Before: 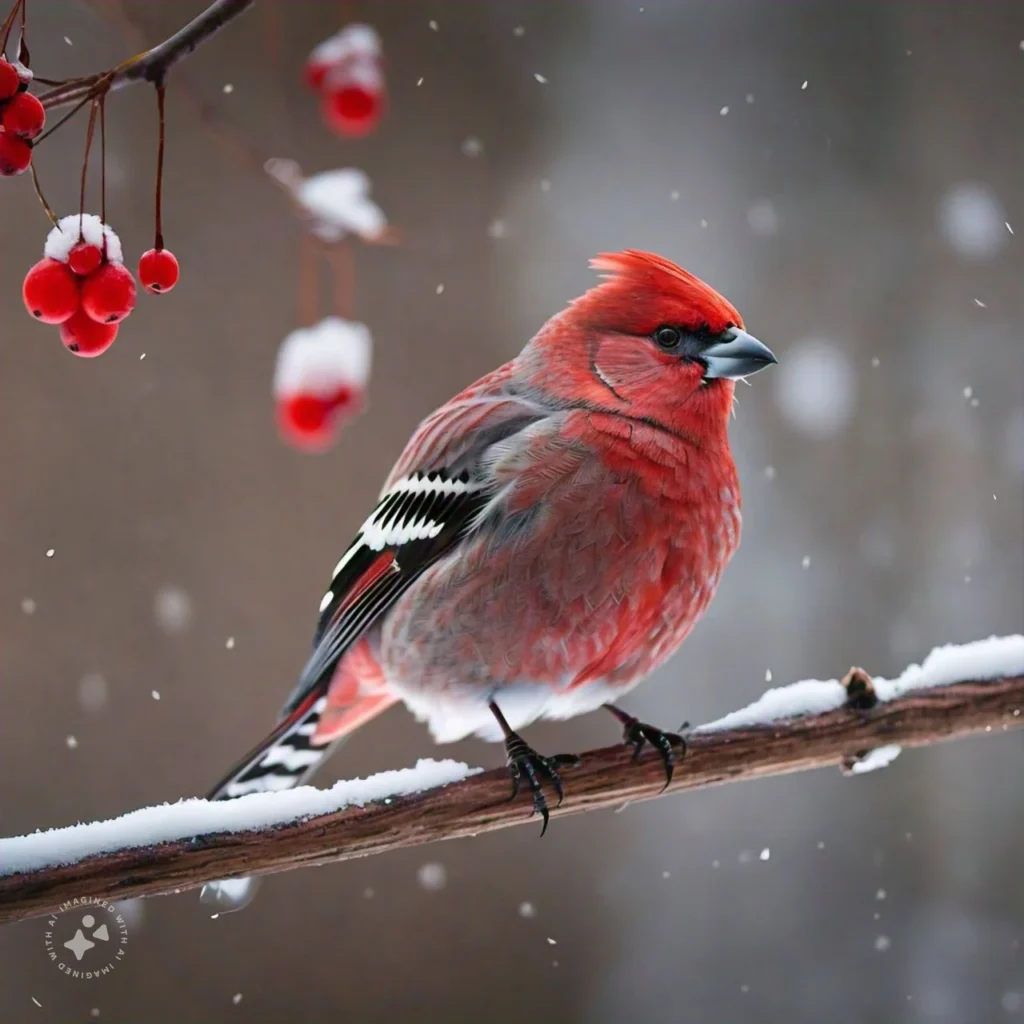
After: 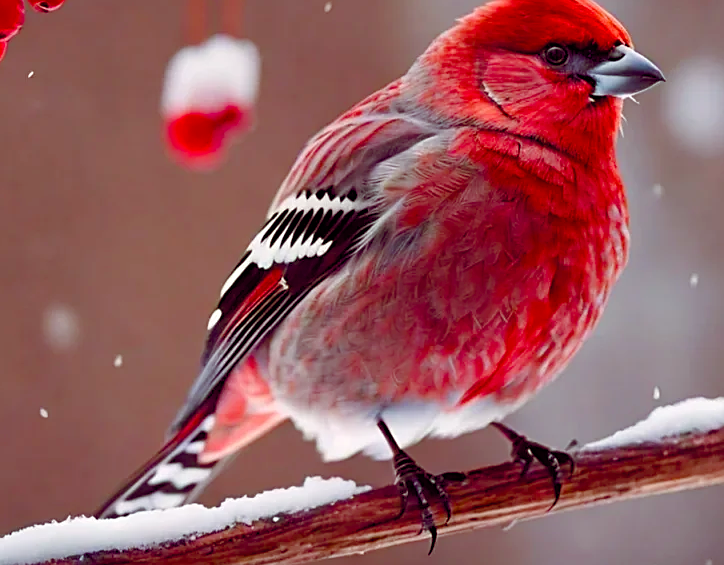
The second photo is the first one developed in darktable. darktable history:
crop: left 11%, top 27.542%, right 18.281%, bottom 17.243%
color balance rgb: shadows lift › chroma 9.724%, shadows lift › hue 44.23°, highlights gain › chroma 1.12%, highlights gain › hue 67.79°, global offset › chroma 0.276%, global offset › hue 317.3°, linear chroma grading › shadows 31.931%, linear chroma grading › global chroma -1.437%, linear chroma grading › mid-tones 4.318%, perceptual saturation grading › global saturation 20%, perceptual saturation grading › highlights -25.403%, perceptual saturation grading › shadows 49.612%
sharpen: on, module defaults
